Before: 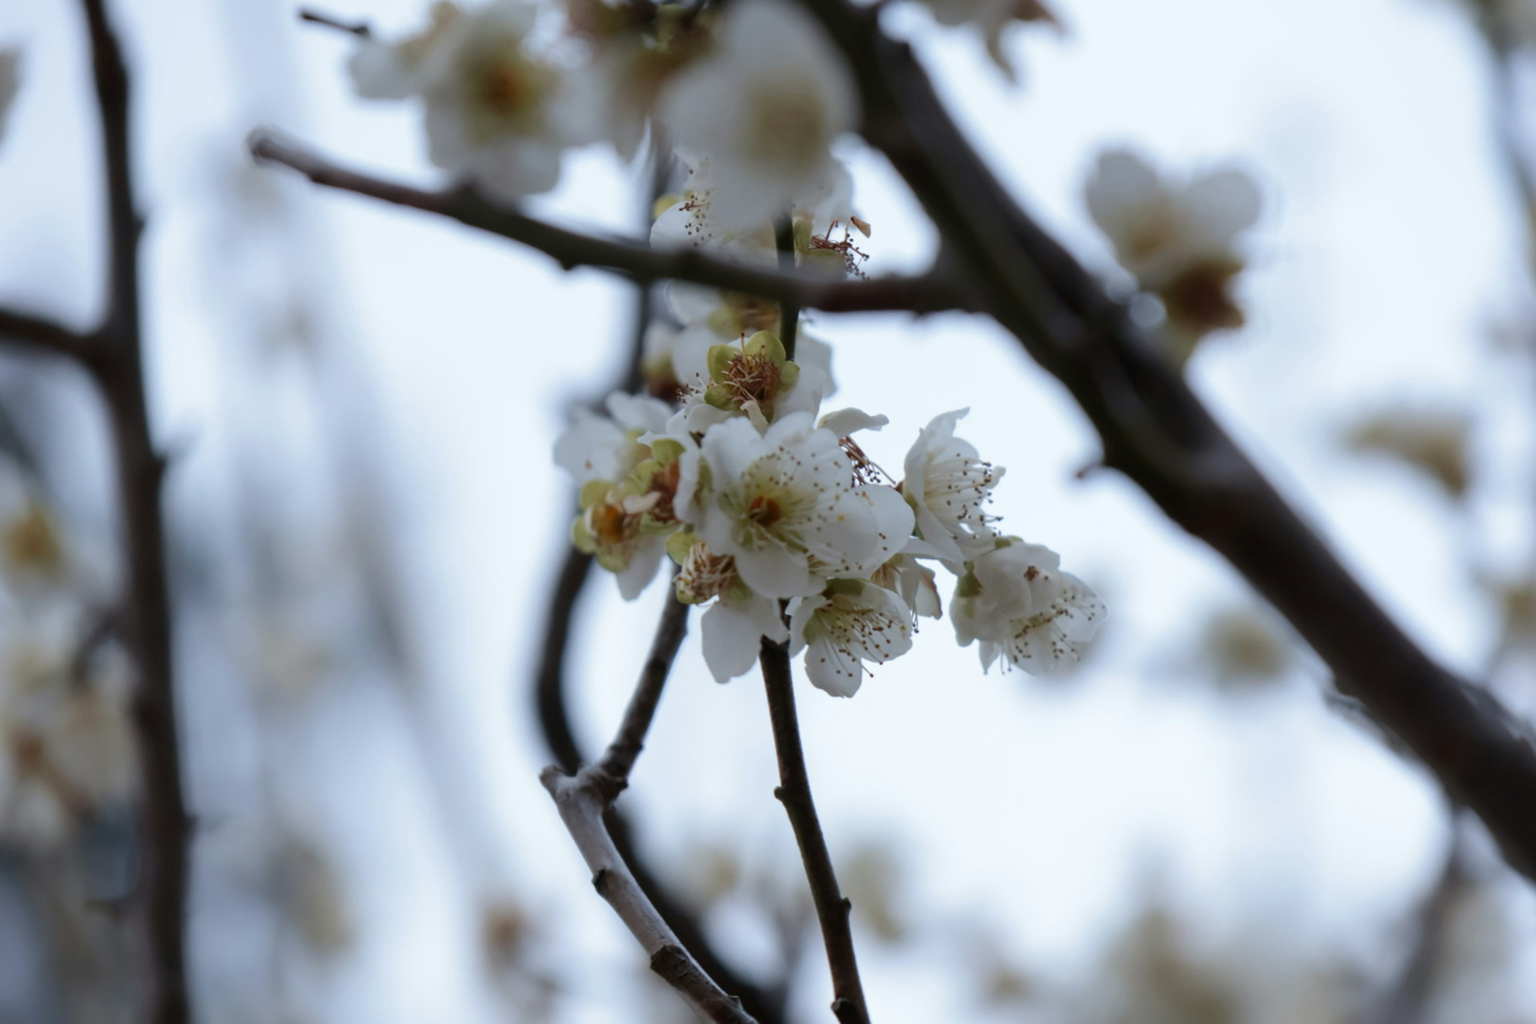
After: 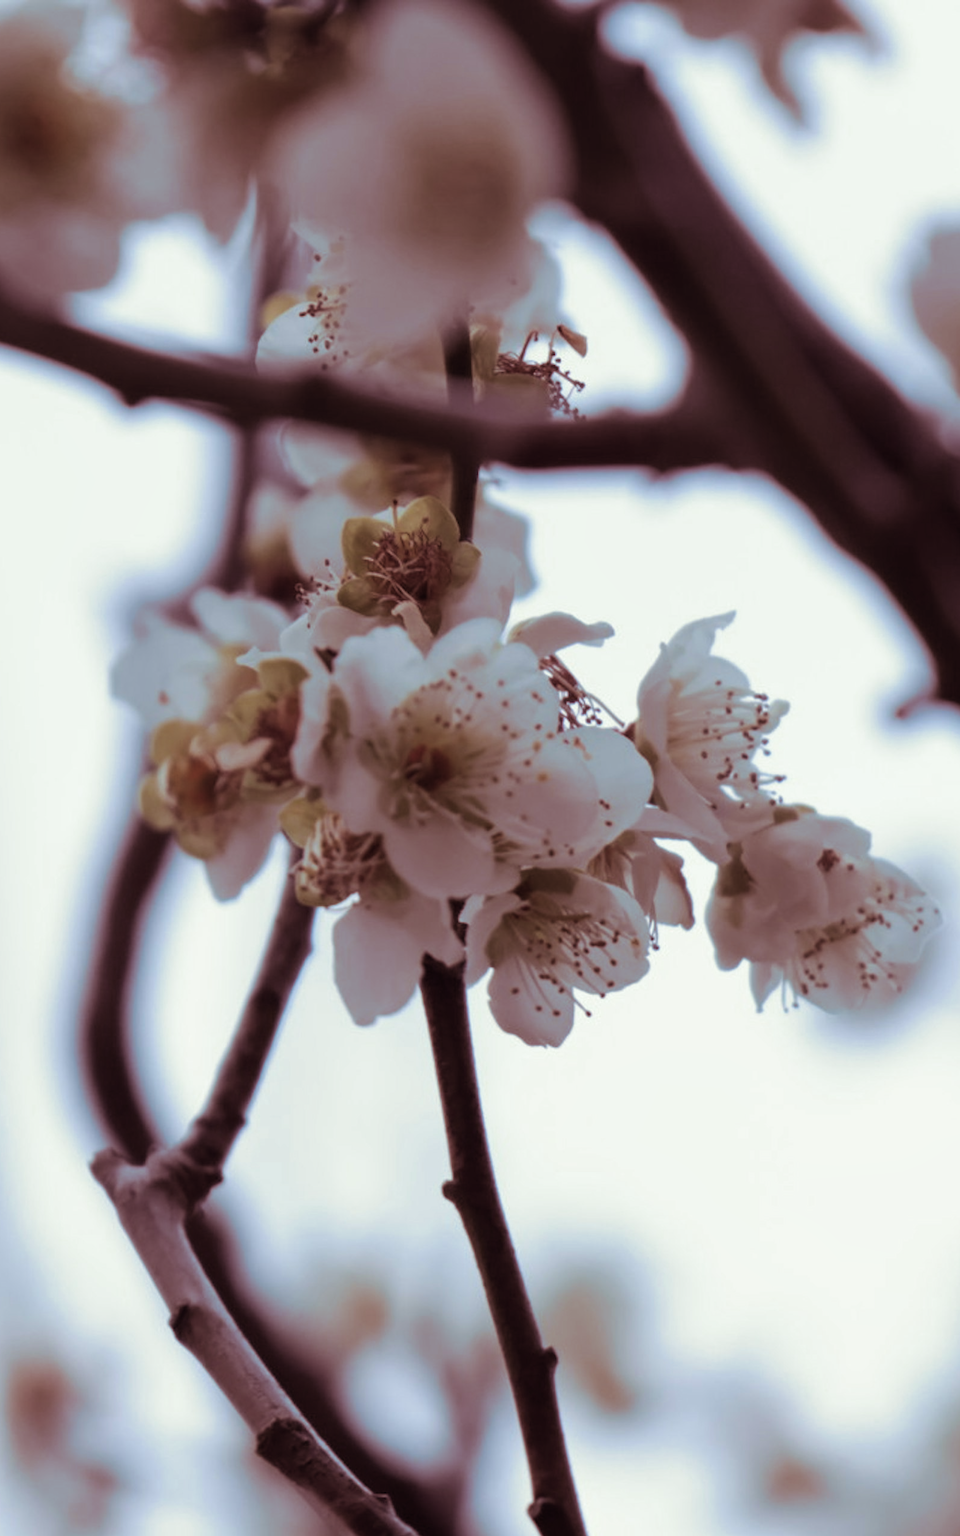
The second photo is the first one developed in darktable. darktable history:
crop: left 31.229%, right 27.105%
split-toning: on, module defaults
shadows and highlights: shadows 25, highlights -25
color correction: highlights a* 0.207, highlights b* 2.7, shadows a* -0.874, shadows b* -4.78
